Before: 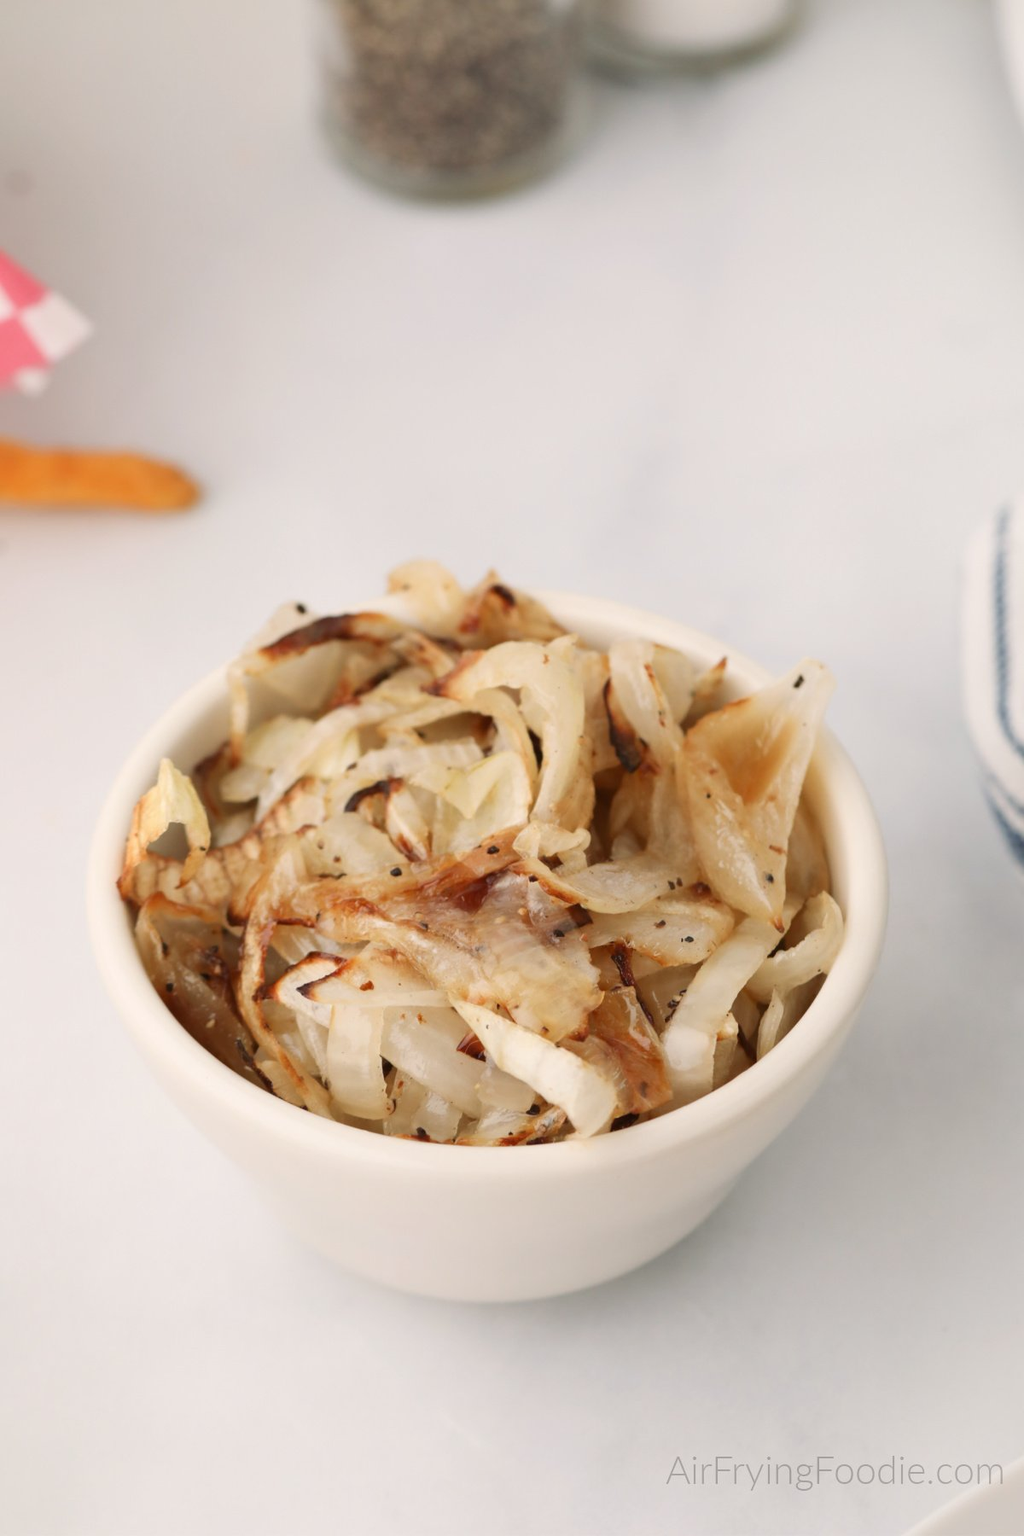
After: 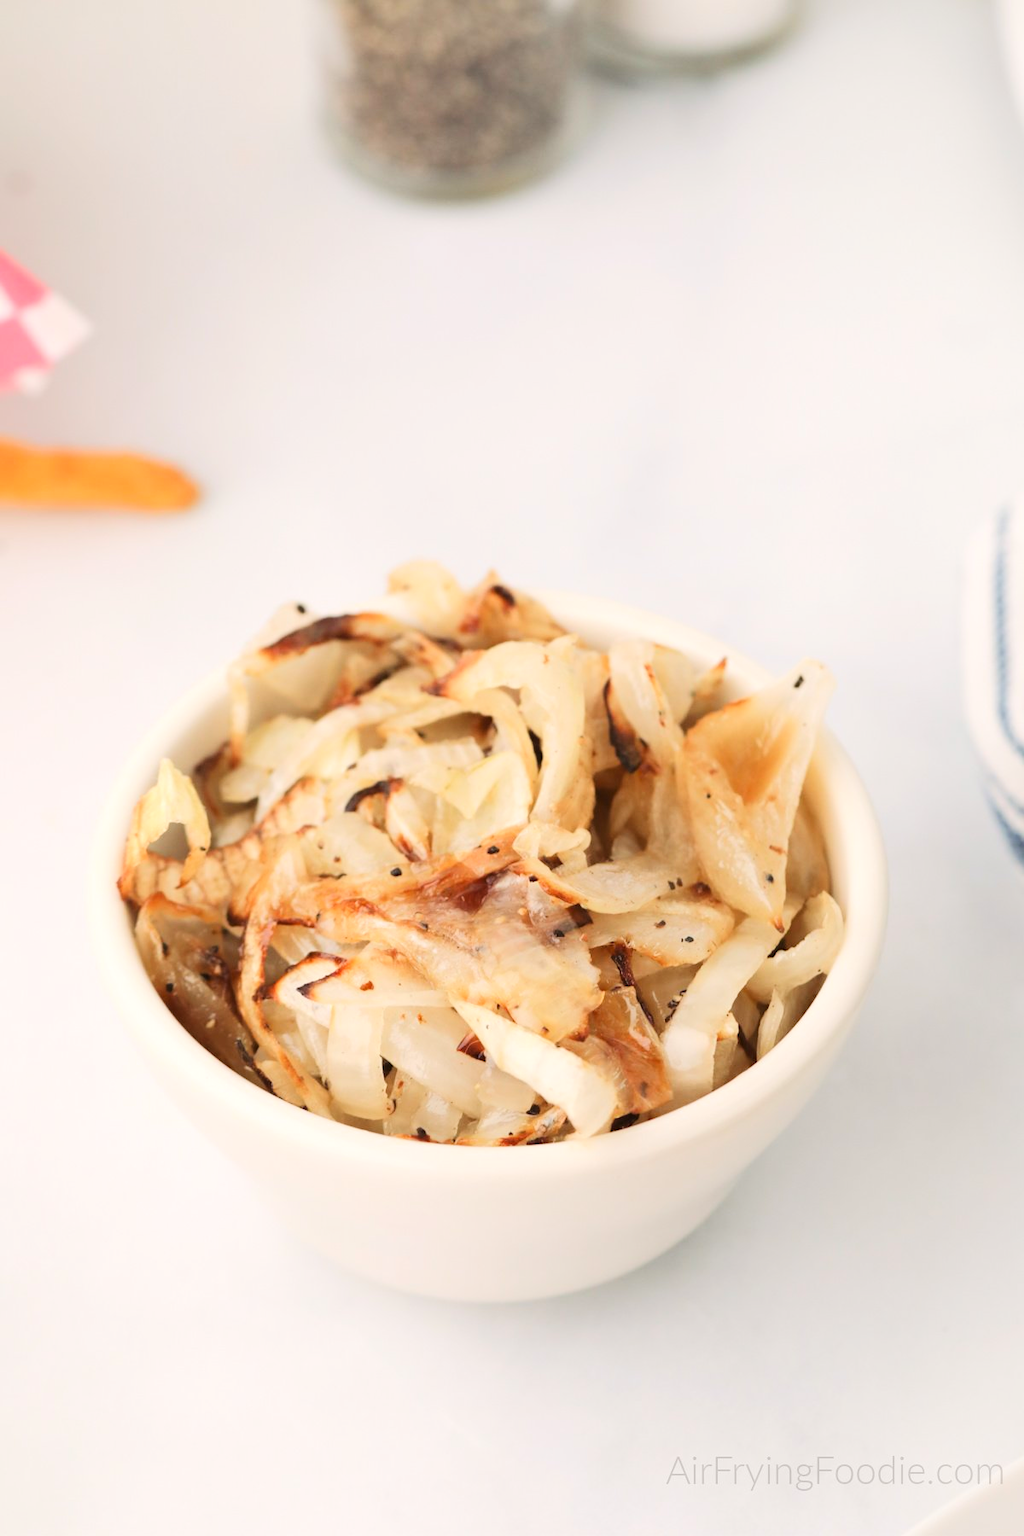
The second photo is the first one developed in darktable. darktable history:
tone curve: curves: ch0 [(0, 0) (0.091, 0.066) (0.184, 0.16) (0.491, 0.519) (0.748, 0.765) (1, 0.919)]; ch1 [(0, 0) (0.179, 0.173) (0.322, 0.32) (0.424, 0.424) (0.502, 0.5) (0.56, 0.575) (0.631, 0.675) (0.777, 0.806) (1, 1)]; ch2 [(0, 0) (0.434, 0.447) (0.497, 0.498) (0.539, 0.566) (0.676, 0.691) (1, 1)], color space Lab, linked channels, preserve colors none
exposure: black level correction 0, exposure 0.697 EV, compensate exposure bias true, compensate highlight preservation false
